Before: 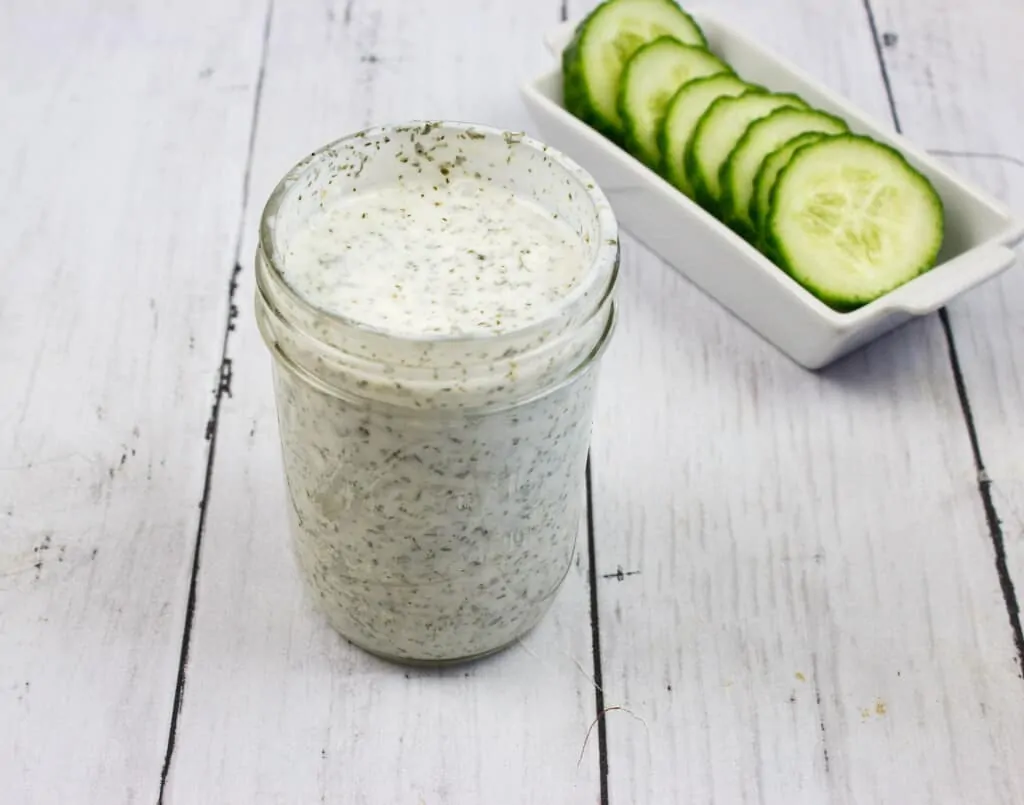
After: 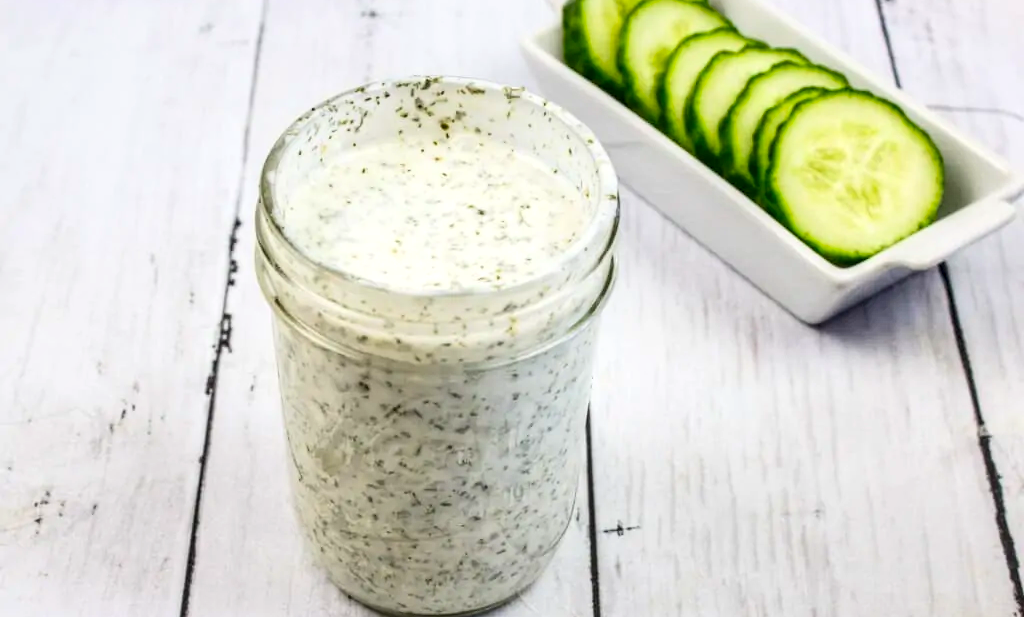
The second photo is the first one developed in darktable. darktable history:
tone equalizer: on, module defaults
crop: top 5.667%, bottom 17.637%
contrast brightness saturation: contrast 0.2, brightness 0.16, saturation 0.22
color balance rgb: perceptual saturation grading › global saturation 10%, global vibrance 10%
local contrast: highlights 20%, detail 150%
exposure: compensate highlight preservation false
